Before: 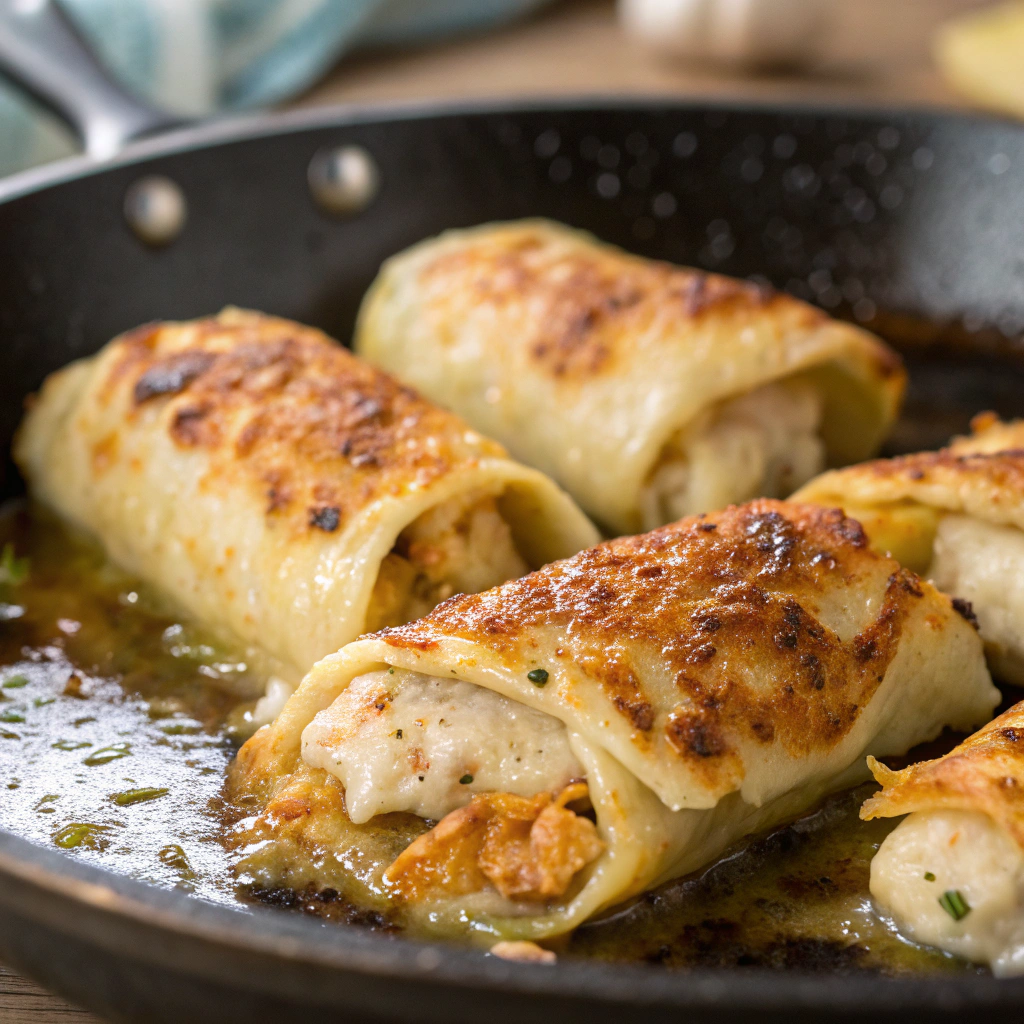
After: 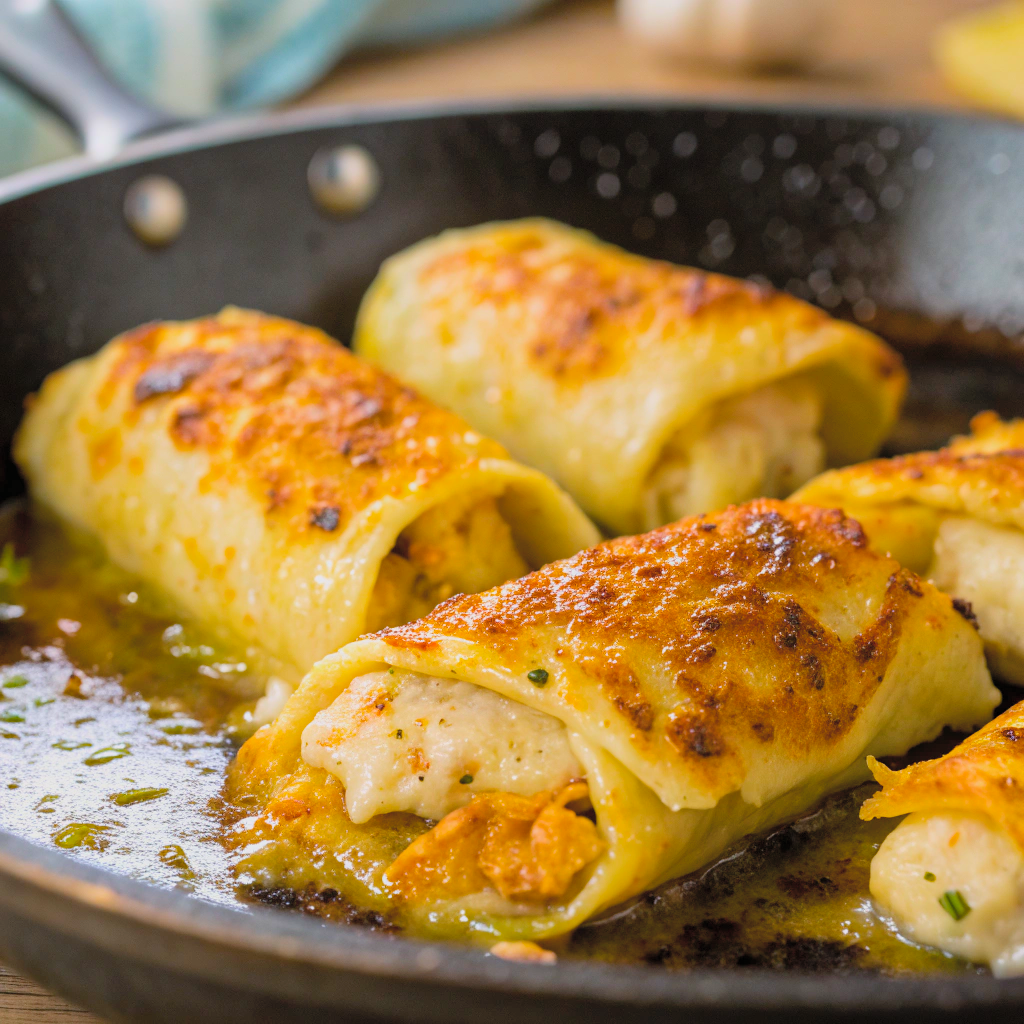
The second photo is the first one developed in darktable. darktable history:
tone equalizer: on, module defaults
color balance rgb: linear chroma grading › global chroma 15%, perceptual saturation grading › global saturation 30%
filmic rgb: black relative exposure -15 EV, white relative exposure 3 EV, threshold 6 EV, target black luminance 0%, hardness 9.27, latitude 99%, contrast 0.912, shadows ↔ highlights balance 0.505%, add noise in highlights 0, color science v3 (2019), use custom middle-gray values true, iterations of high-quality reconstruction 0, contrast in highlights soft, enable highlight reconstruction true
contrast brightness saturation: brightness 0.15
